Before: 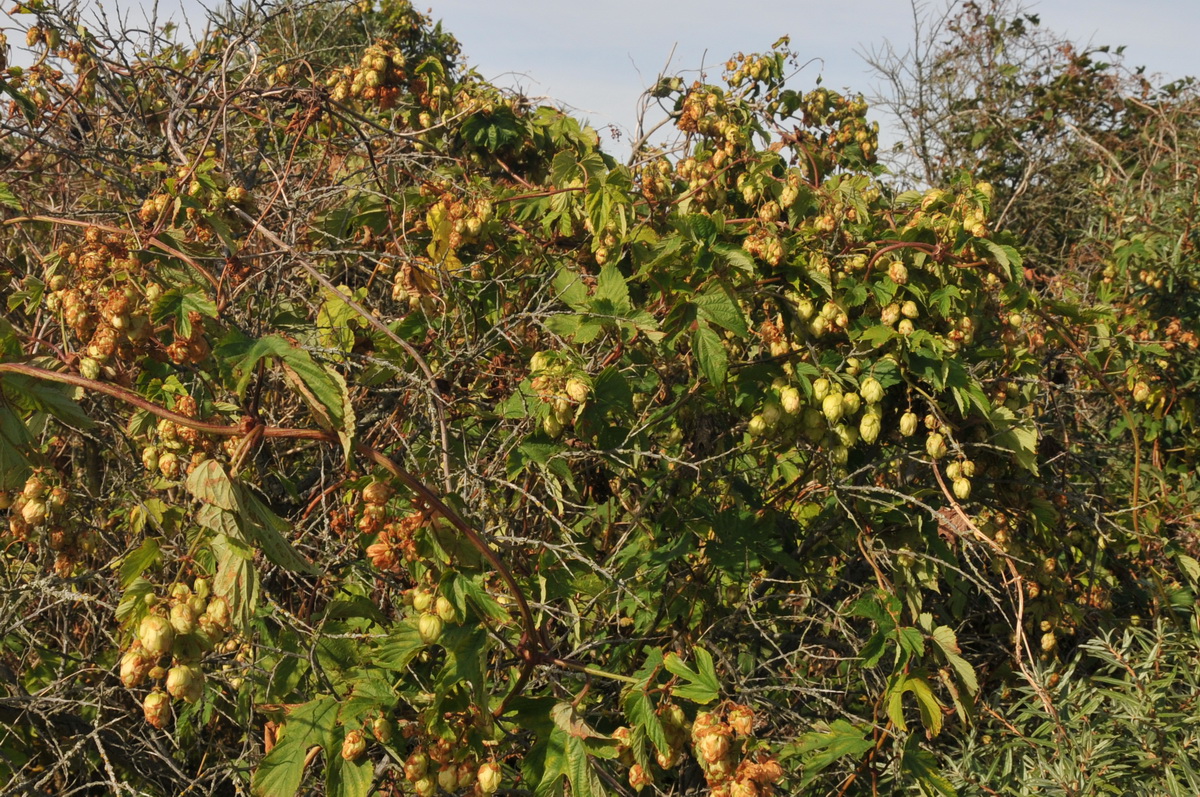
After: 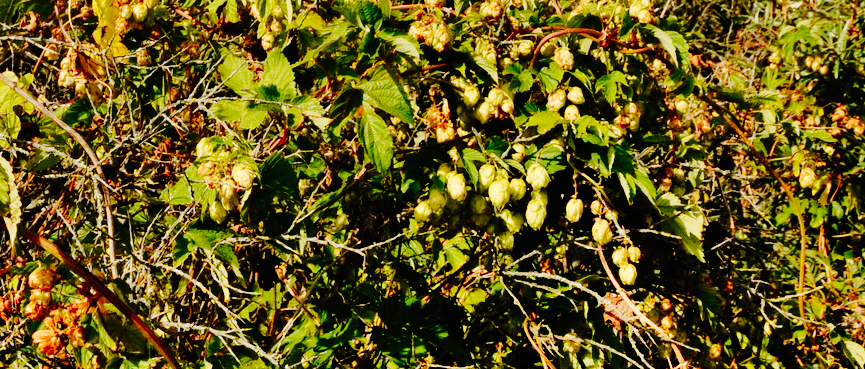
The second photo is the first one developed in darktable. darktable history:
crop and rotate: left 27.896%, top 27.025%, bottom 26.673%
shadows and highlights: soften with gaussian
base curve: curves: ch0 [(0, 0) (0.036, 0.01) (0.123, 0.254) (0.258, 0.504) (0.507, 0.748) (1, 1)], preserve colors none
